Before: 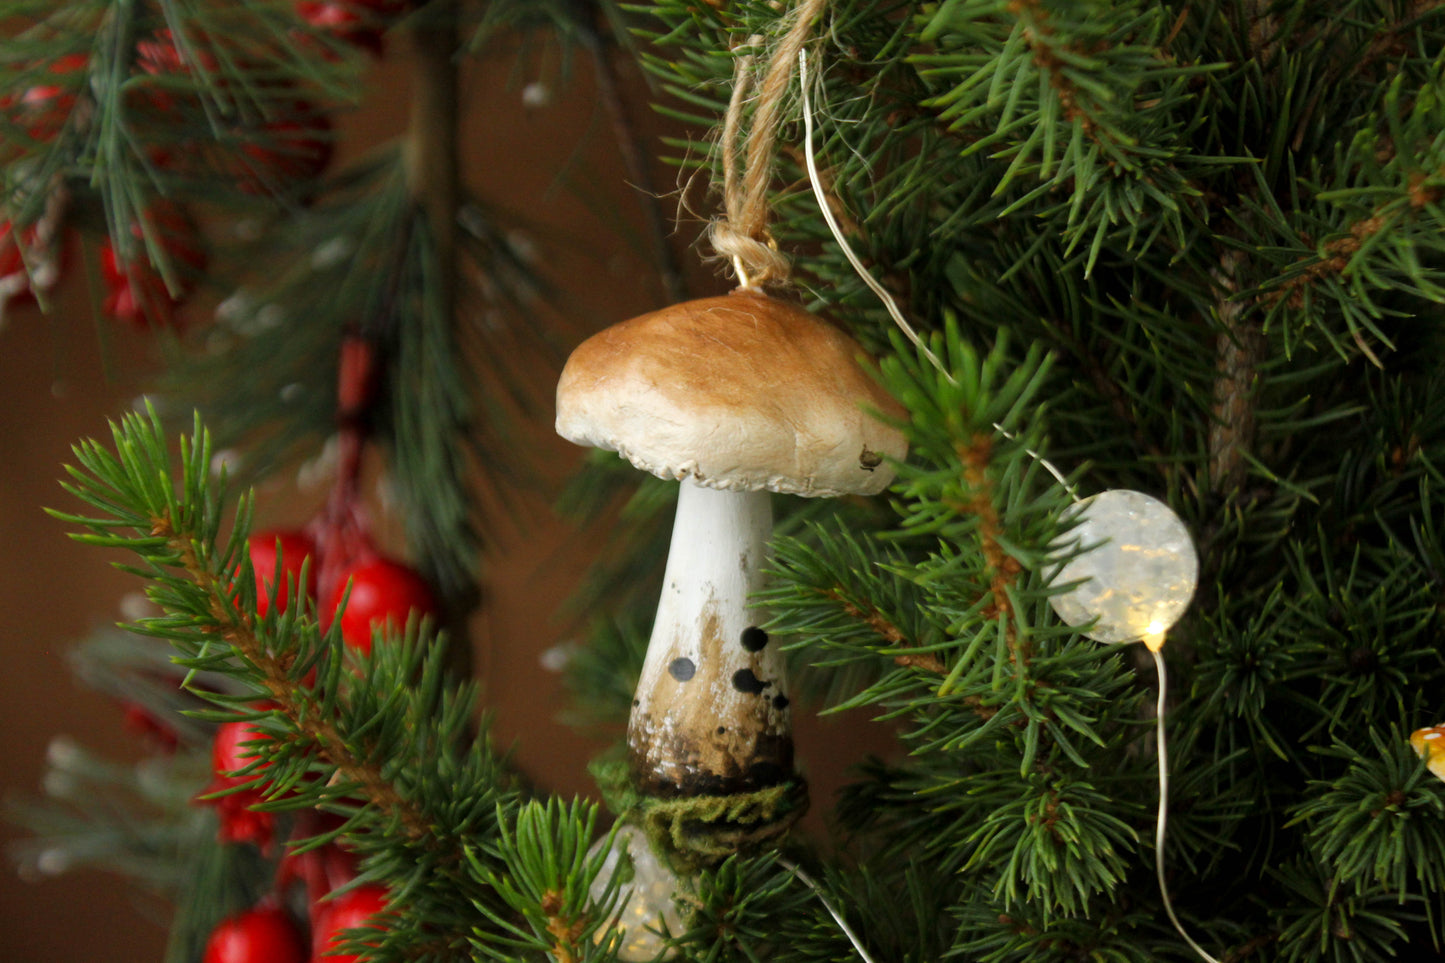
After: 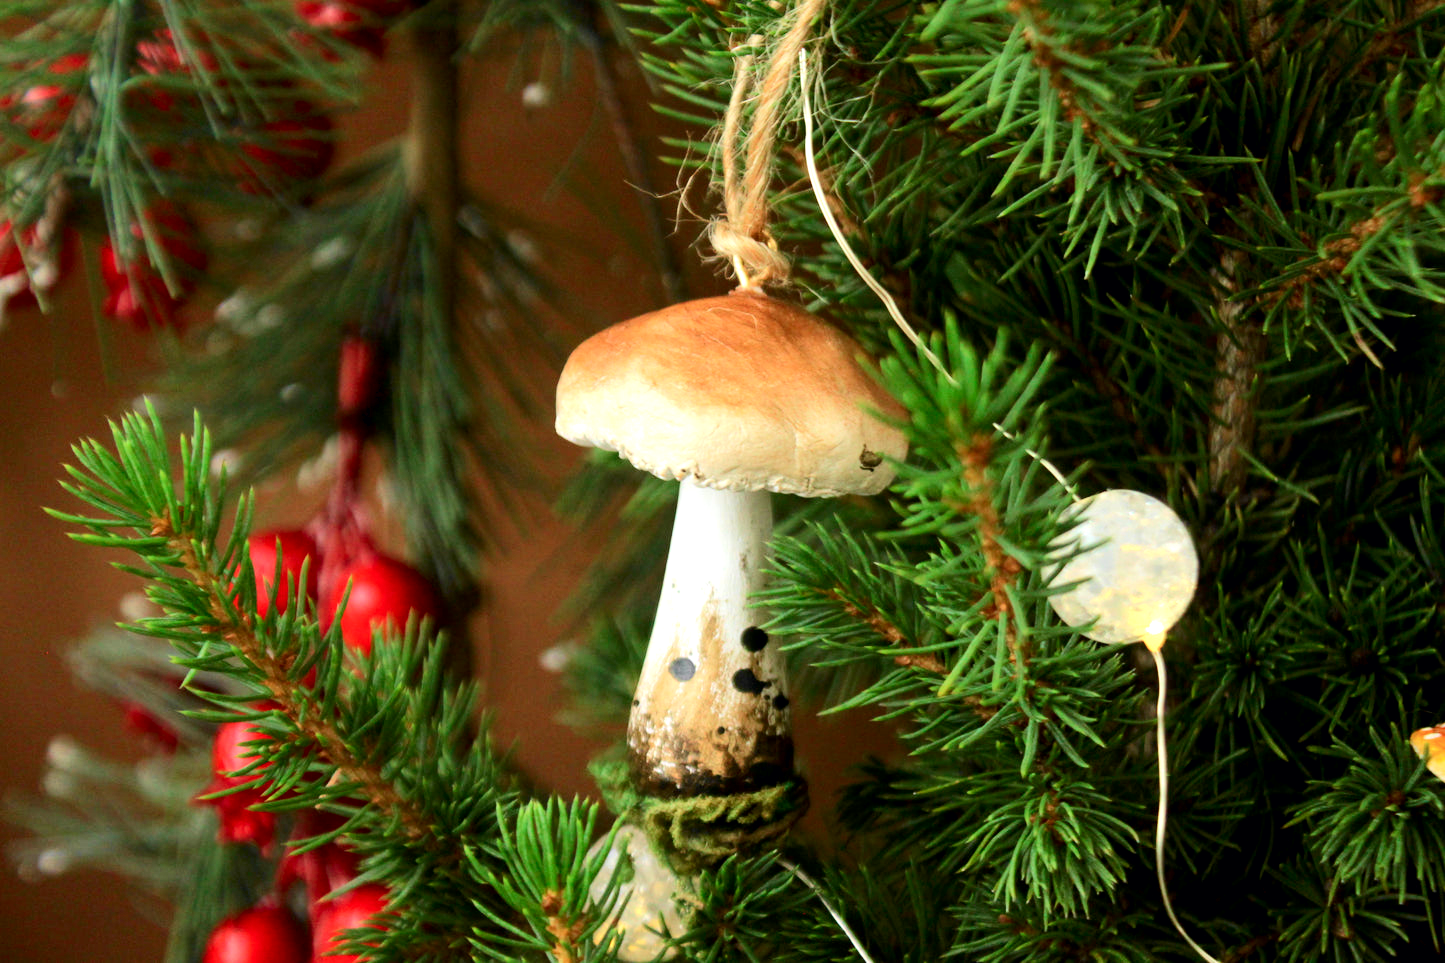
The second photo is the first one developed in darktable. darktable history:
tone curve: curves: ch0 [(0, 0) (0.051, 0.03) (0.096, 0.071) (0.251, 0.234) (0.461, 0.515) (0.605, 0.692) (0.761, 0.824) (0.881, 0.907) (1, 0.984)]; ch1 [(0, 0) (0.1, 0.038) (0.318, 0.243) (0.399, 0.351) (0.478, 0.469) (0.499, 0.499) (0.534, 0.541) (0.567, 0.592) (0.601, 0.629) (0.666, 0.7) (1, 1)]; ch2 [(0, 0) (0.453, 0.45) (0.479, 0.483) (0.504, 0.499) (0.52, 0.519) (0.541, 0.559) (0.601, 0.622) (0.824, 0.815) (1, 1)], color space Lab, independent channels, preserve colors none
exposure: black level correction 0.001, exposure 0.675 EV, compensate highlight preservation false
rgb levels: preserve colors max RGB
